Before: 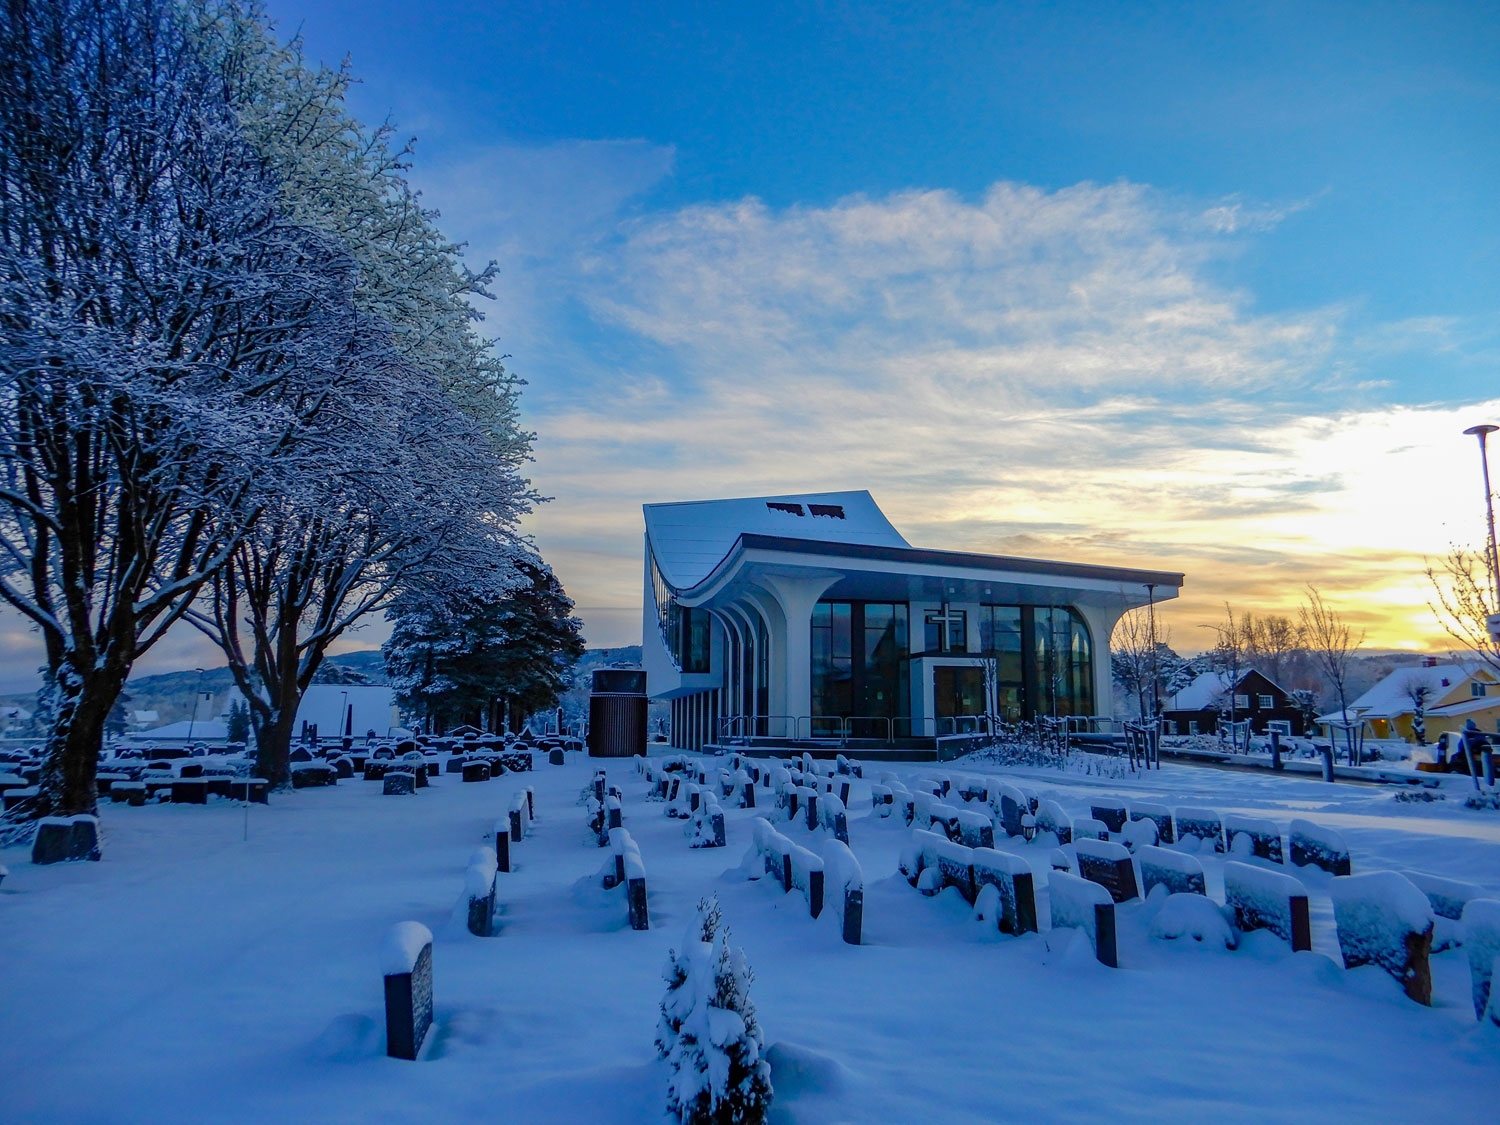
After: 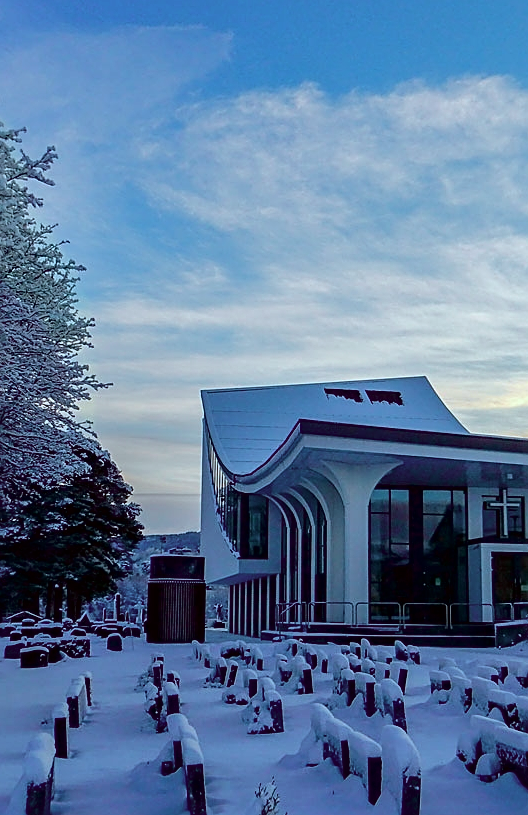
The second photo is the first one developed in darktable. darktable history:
sharpen: on, module defaults
local contrast: mode bilateral grid, contrast 20, coarseness 50, detail 120%, midtone range 0.2
color correction: highlights a* -2.73, highlights b* -2.09, shadows a* 2.41, shadows b* 2.73
crop and rotate: left 29.476%, top 10.214%, right 35.32%, bottom 17.333%
tone curve: curves: ch0 [(0.003, 0) (0.066, 0.023) (0.149, 0.094) (0.264, 0.238) (0.395, 0.401) (0.517, 0.553) (0.716, 0.743) (0.813, 0.846) (1, 1)]; ch1 [(0, 0) (0.164, 0.115) (0.337, 0.332) (0.39, 0.398) (0.464, 0.461) (0.501, 0.5) (0.521, 0.529) (0.571, 0.588) (0.652, 0.681) (0.733, 0.749) (0.811, 0.796) (1, 1)]; ch2 [(0, 0) (0.337, 0.382) (0.464, 0.476) (0.501, 0.502) (0.527, 0.54) (0.556, 0.567) (0.6, 0.59) (0.687, 0.675) (1, 1)], color space Lab, independent channels, preserve colors none
color calibration: x 0.367, y 0.379, temperature 4395.86 K
